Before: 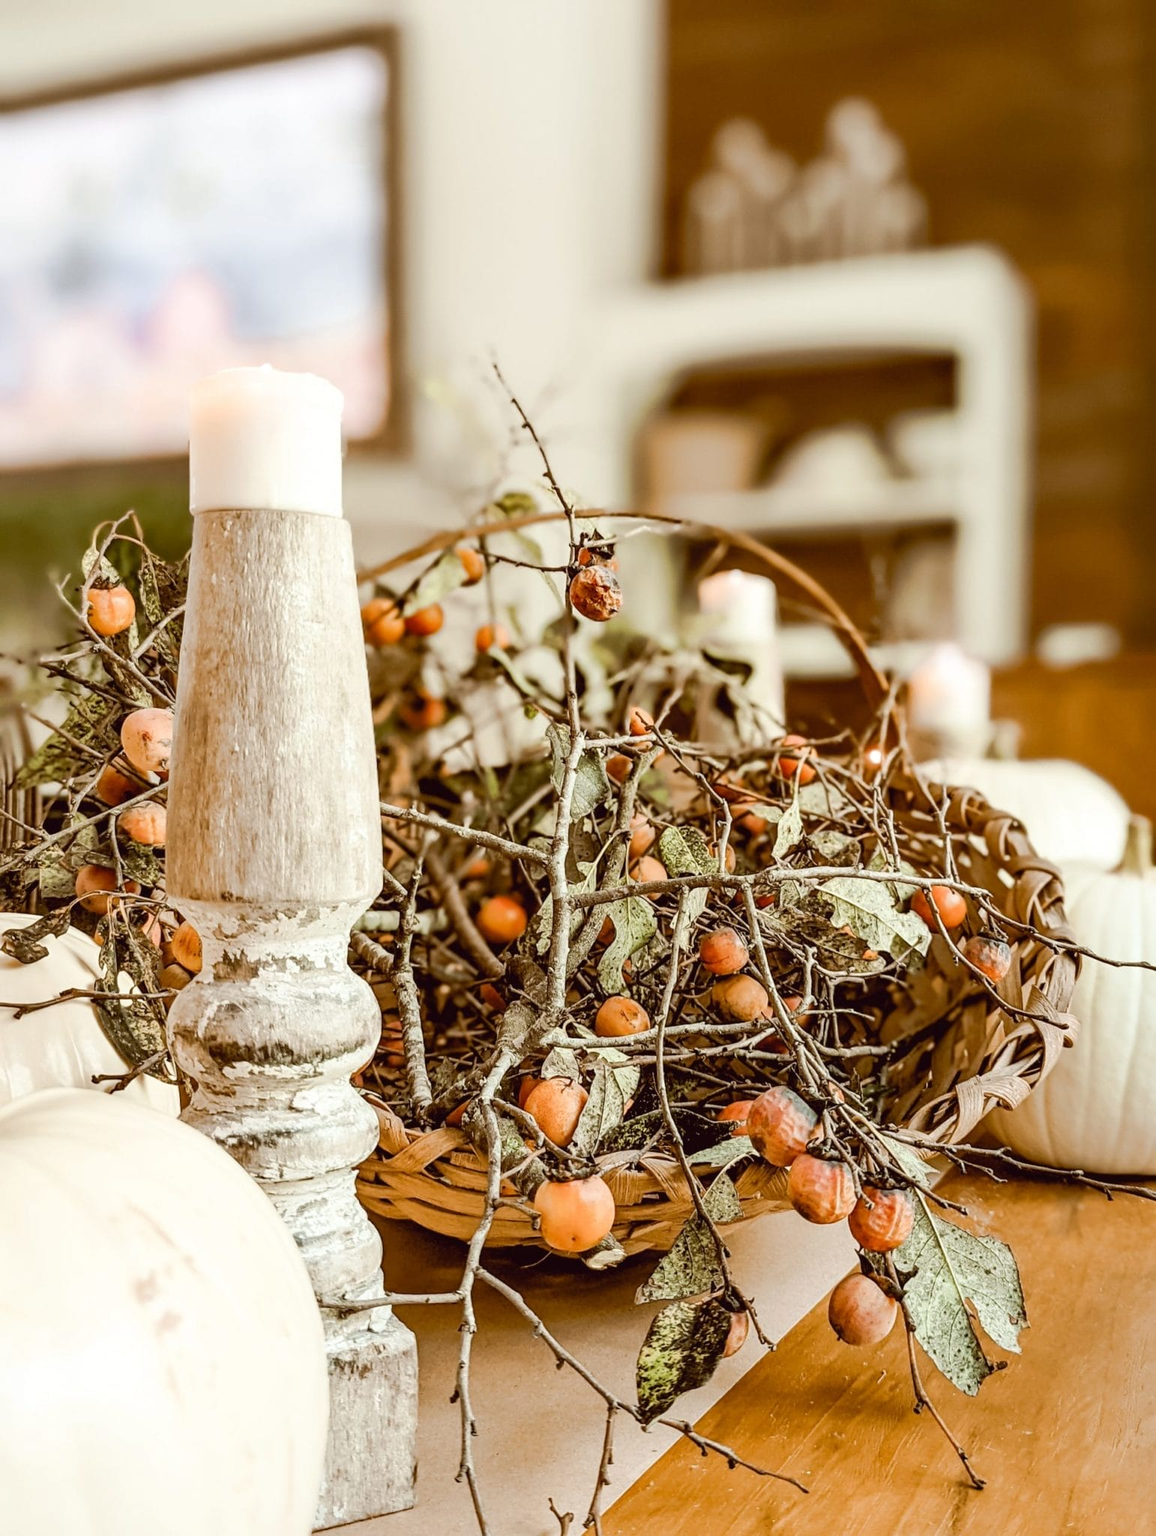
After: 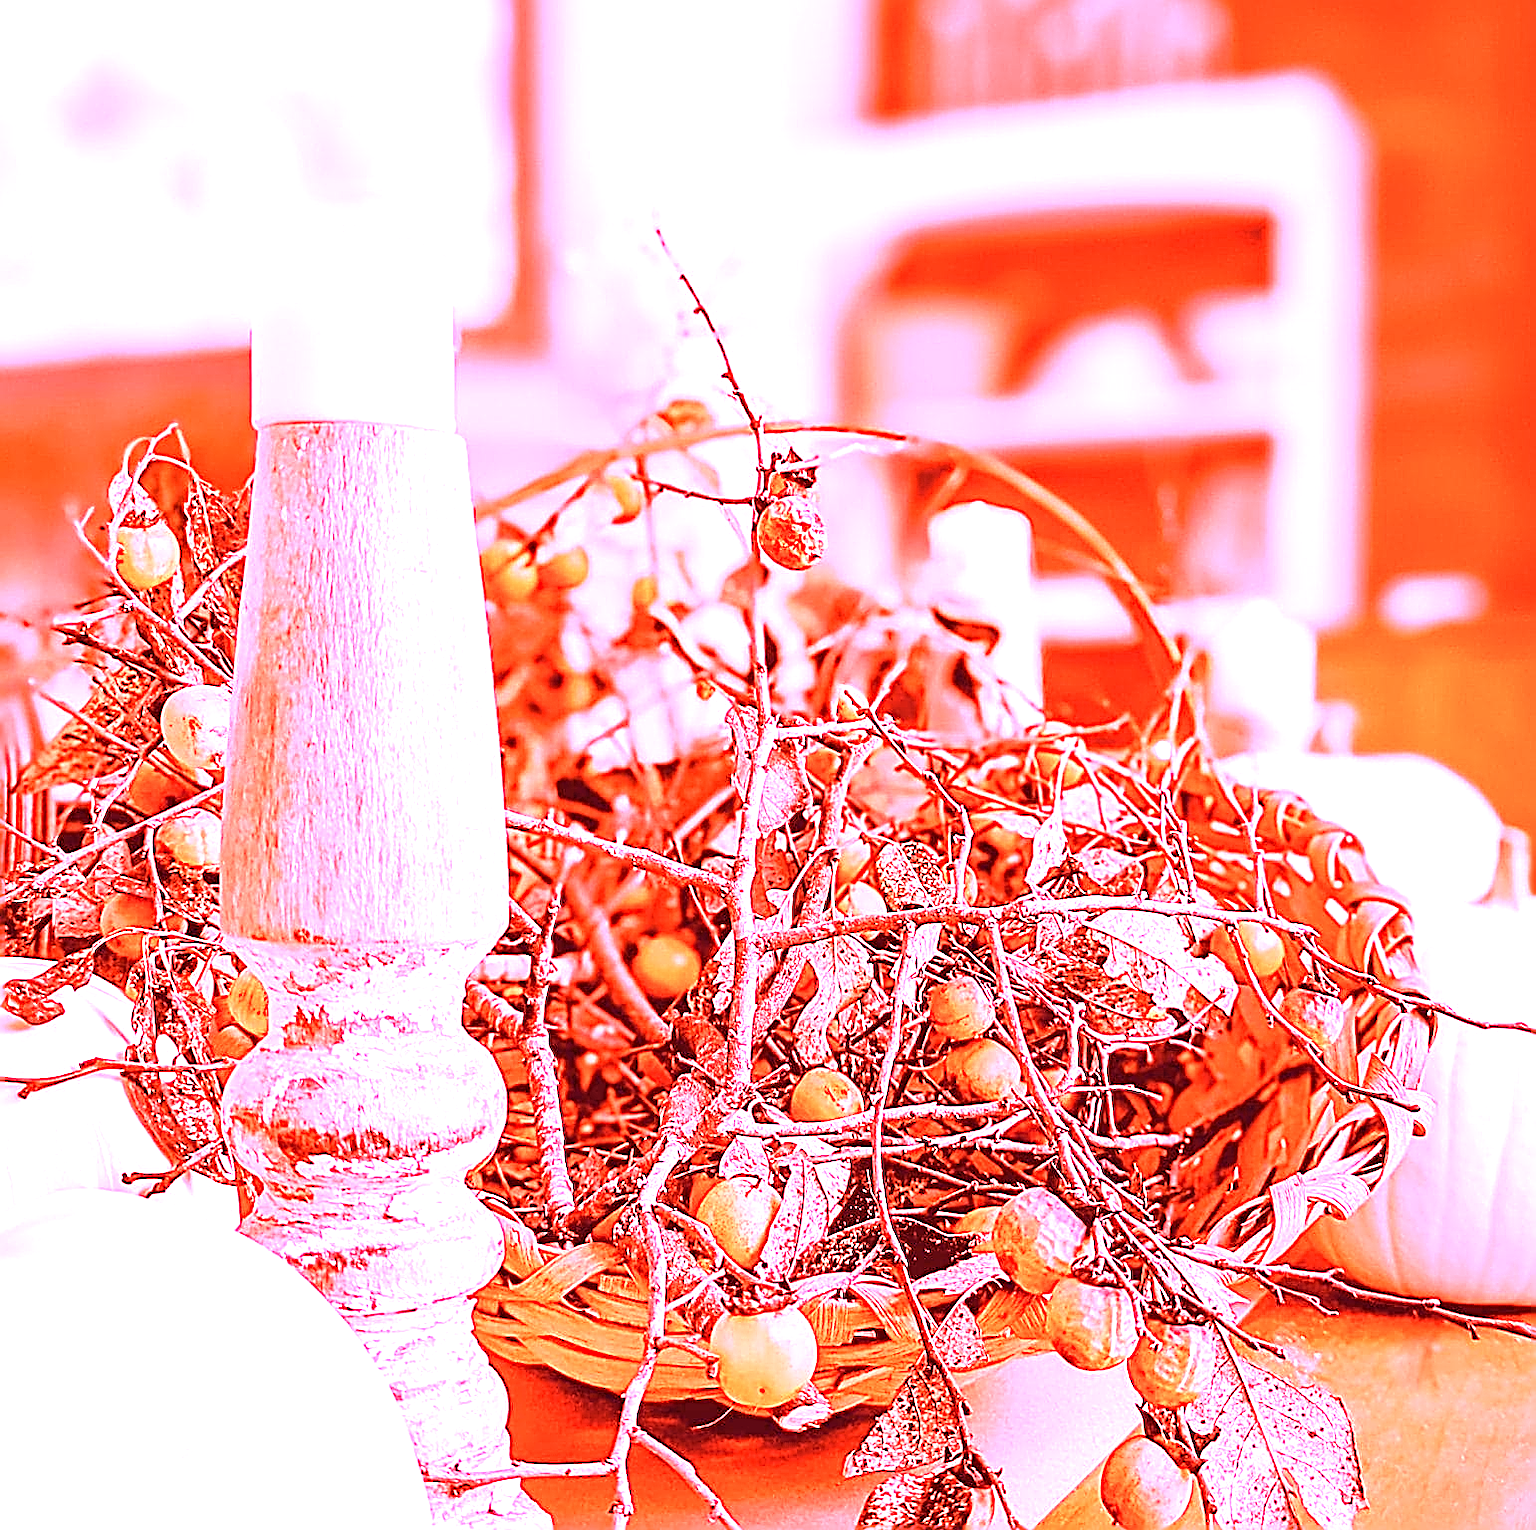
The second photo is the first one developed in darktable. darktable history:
sharpen: amount 0.75
white balance: red 4.26, blue 1.802
crop and rotate: top 12.5%, bottom 12.5%
levels: levels [0, 0.498, 0.996]
contrast brightness saturation: contrast 0.01, saturation -0.05
